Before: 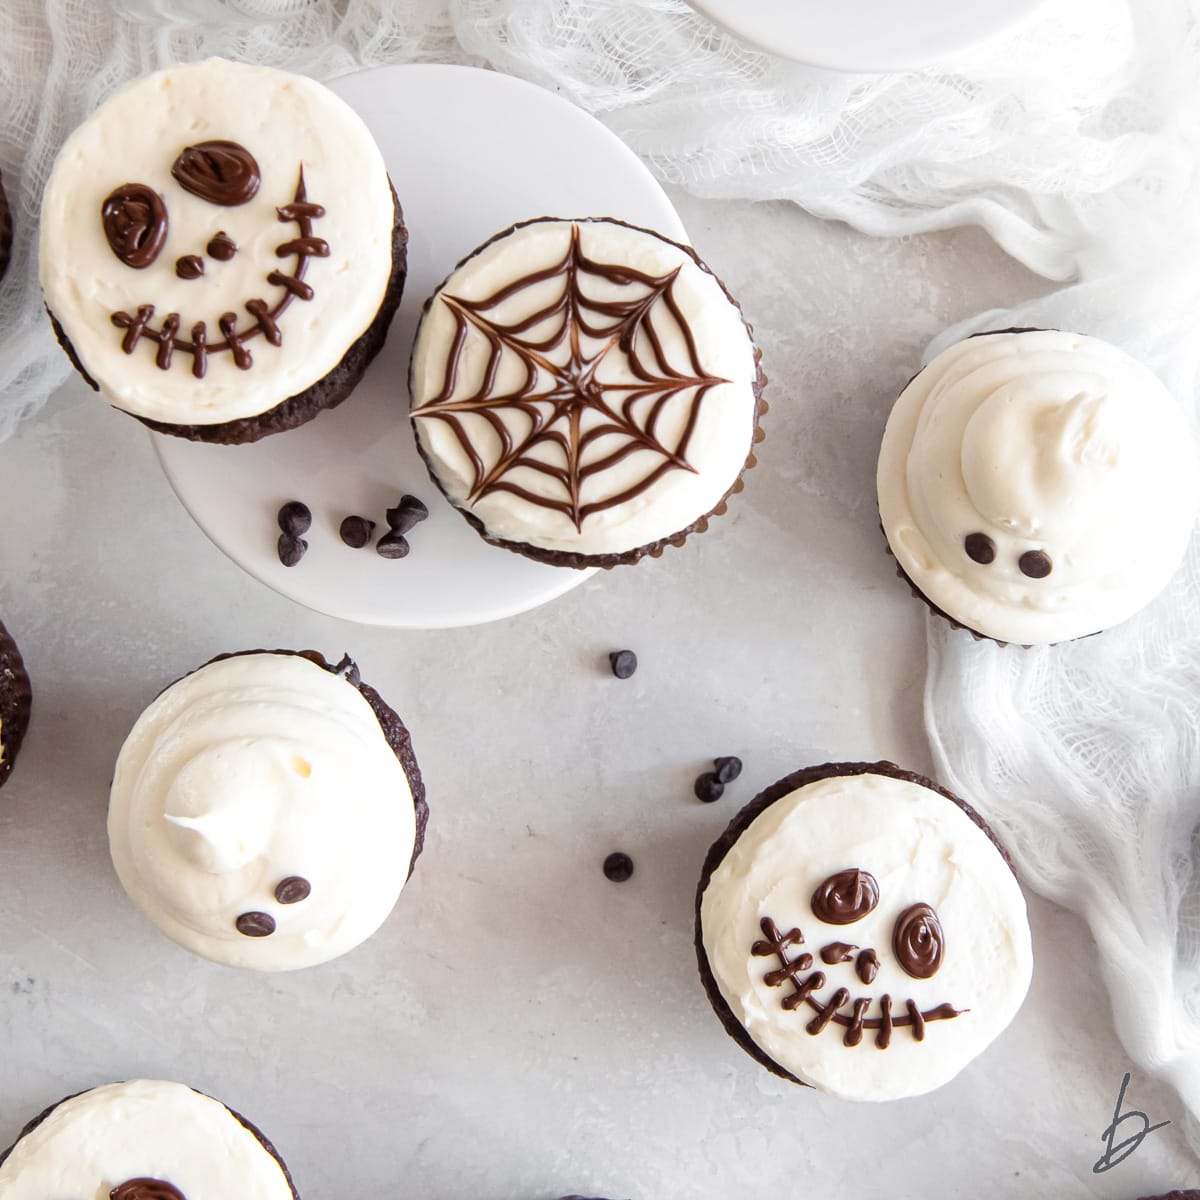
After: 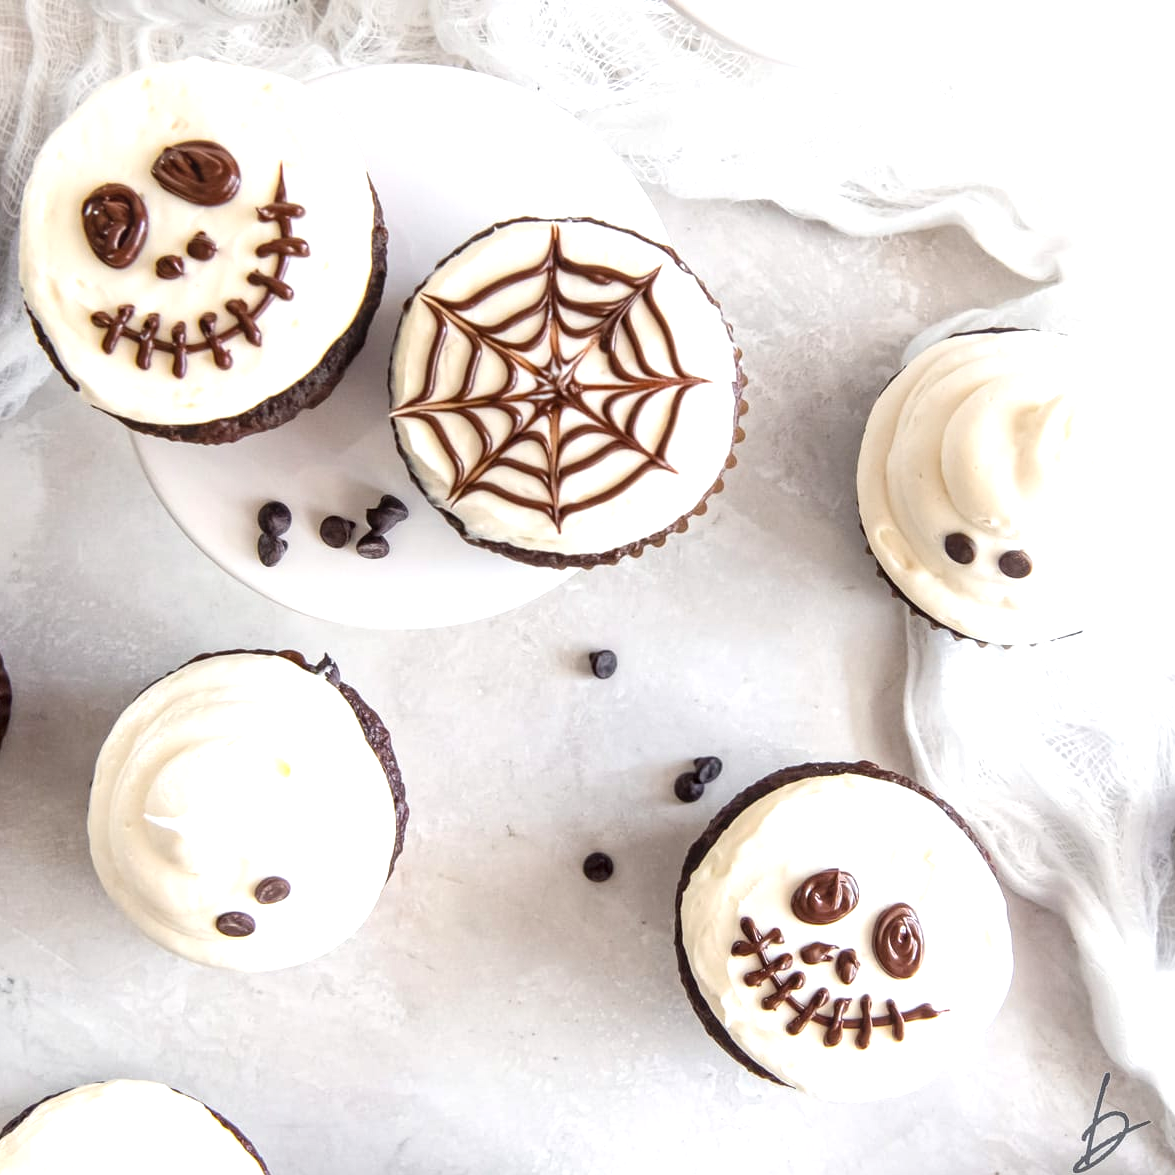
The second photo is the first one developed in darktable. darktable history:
crop: left 1.743%, right 0.268%, bottom 2.011%
contrast brightness saturation: contrast 0.07
local contrast: on, module defaults
exposure: exposure 0.515 EV, compensate highlight preservation false
